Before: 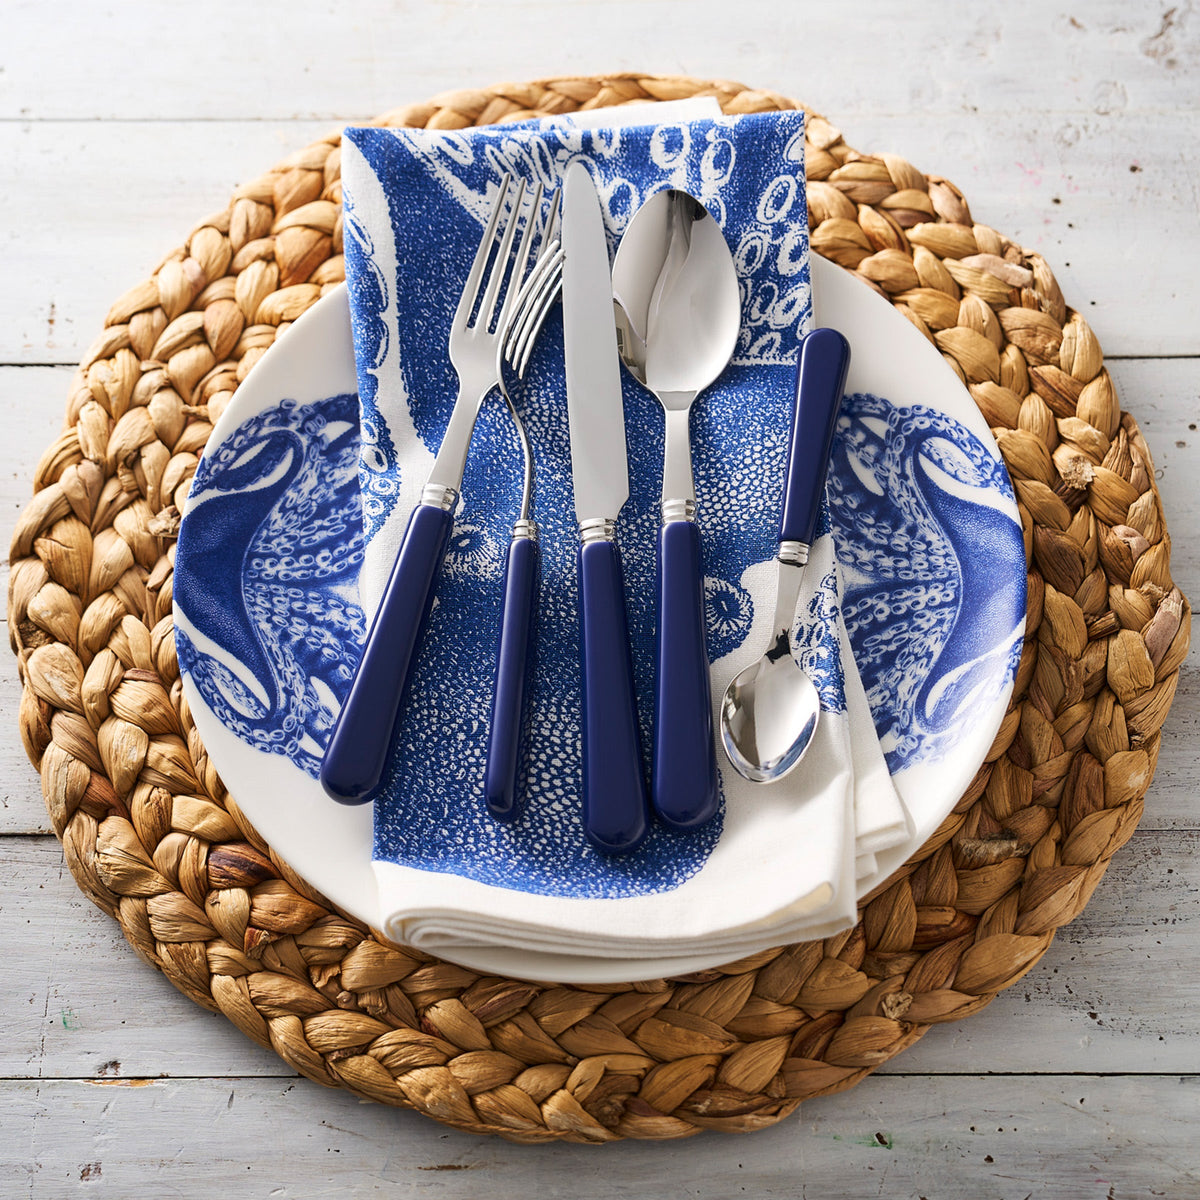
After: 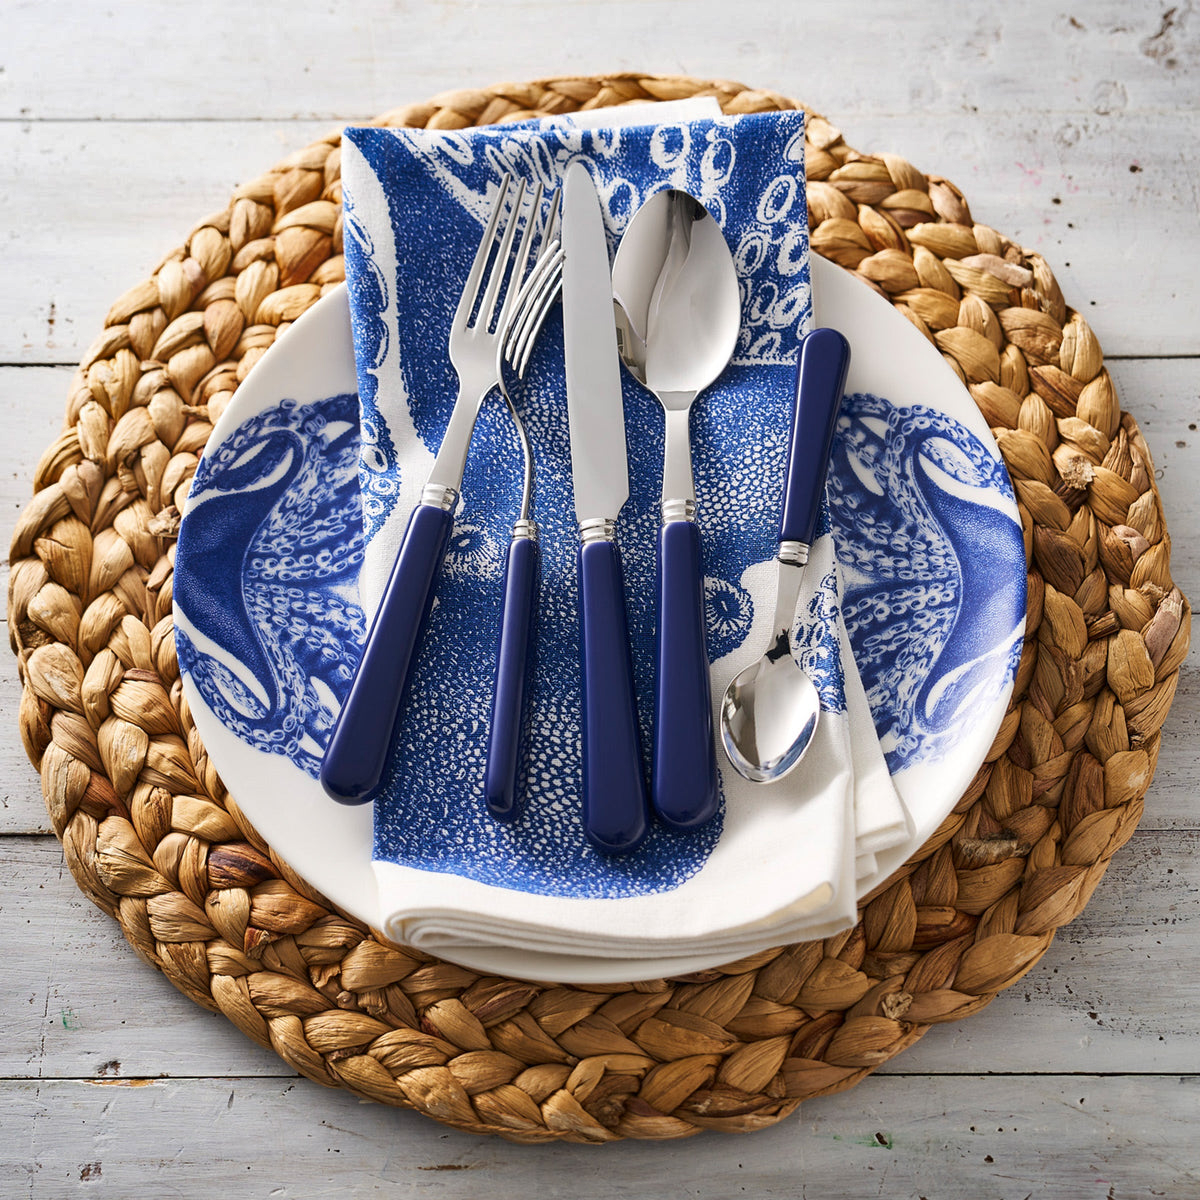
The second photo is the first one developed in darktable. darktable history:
shadows and highlights: highlights color adjustment 41.65%, soften with gaussian
